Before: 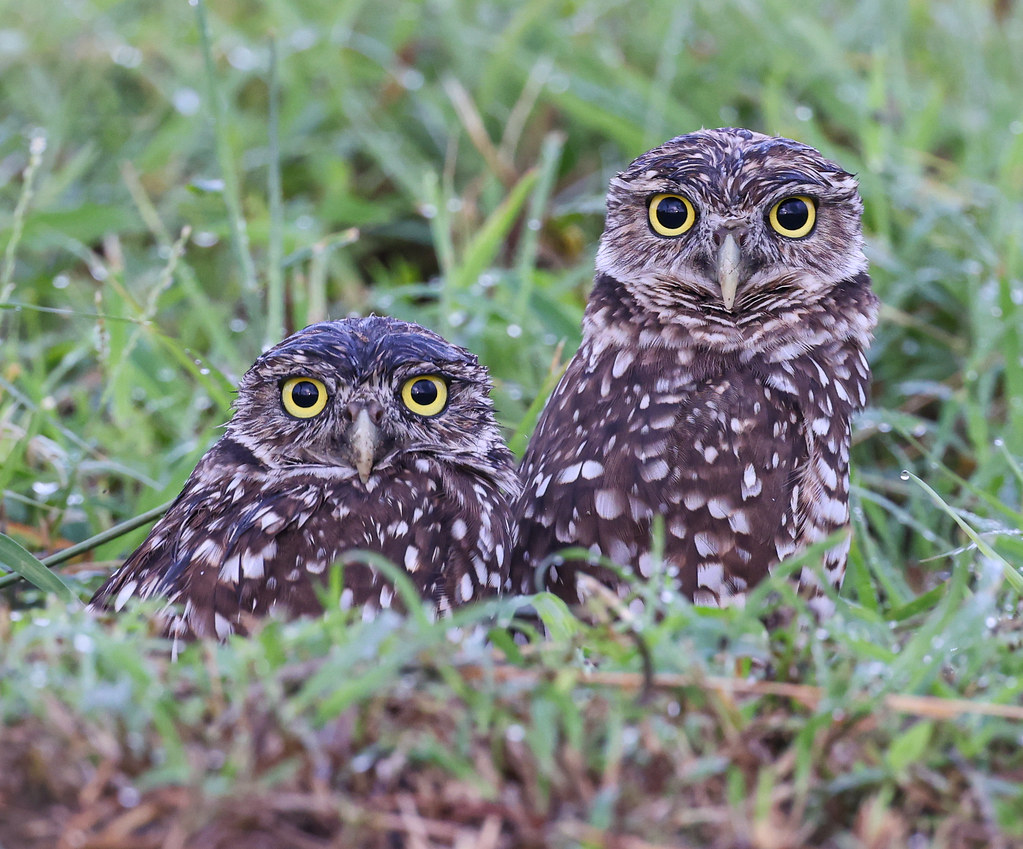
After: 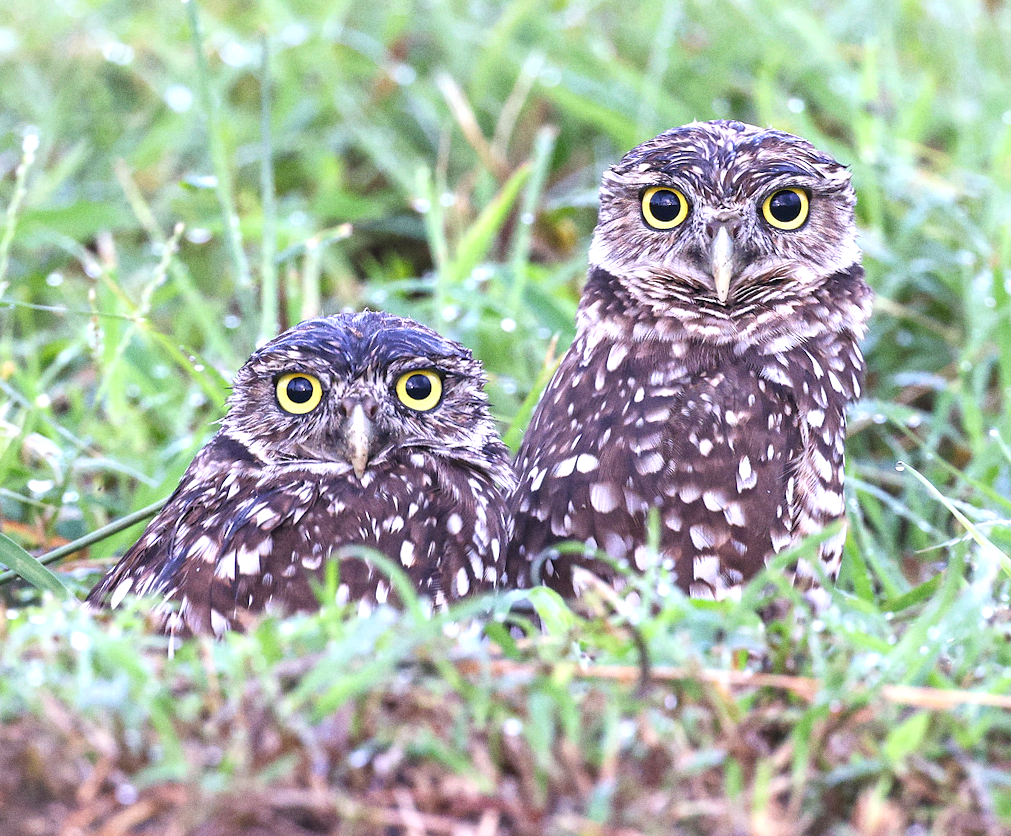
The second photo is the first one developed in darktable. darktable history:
grain: coarseness 0.47 ISO
rotate and perspective: rotation -0.45°, automatic cropping original format, crop left 0.008, crop right 0.992, crop top 0.012, crop bottom 0.988
exposure: black level correction 0, exposure 0.953 EV, compensate exposure bias true, compensate highlight preservation false
